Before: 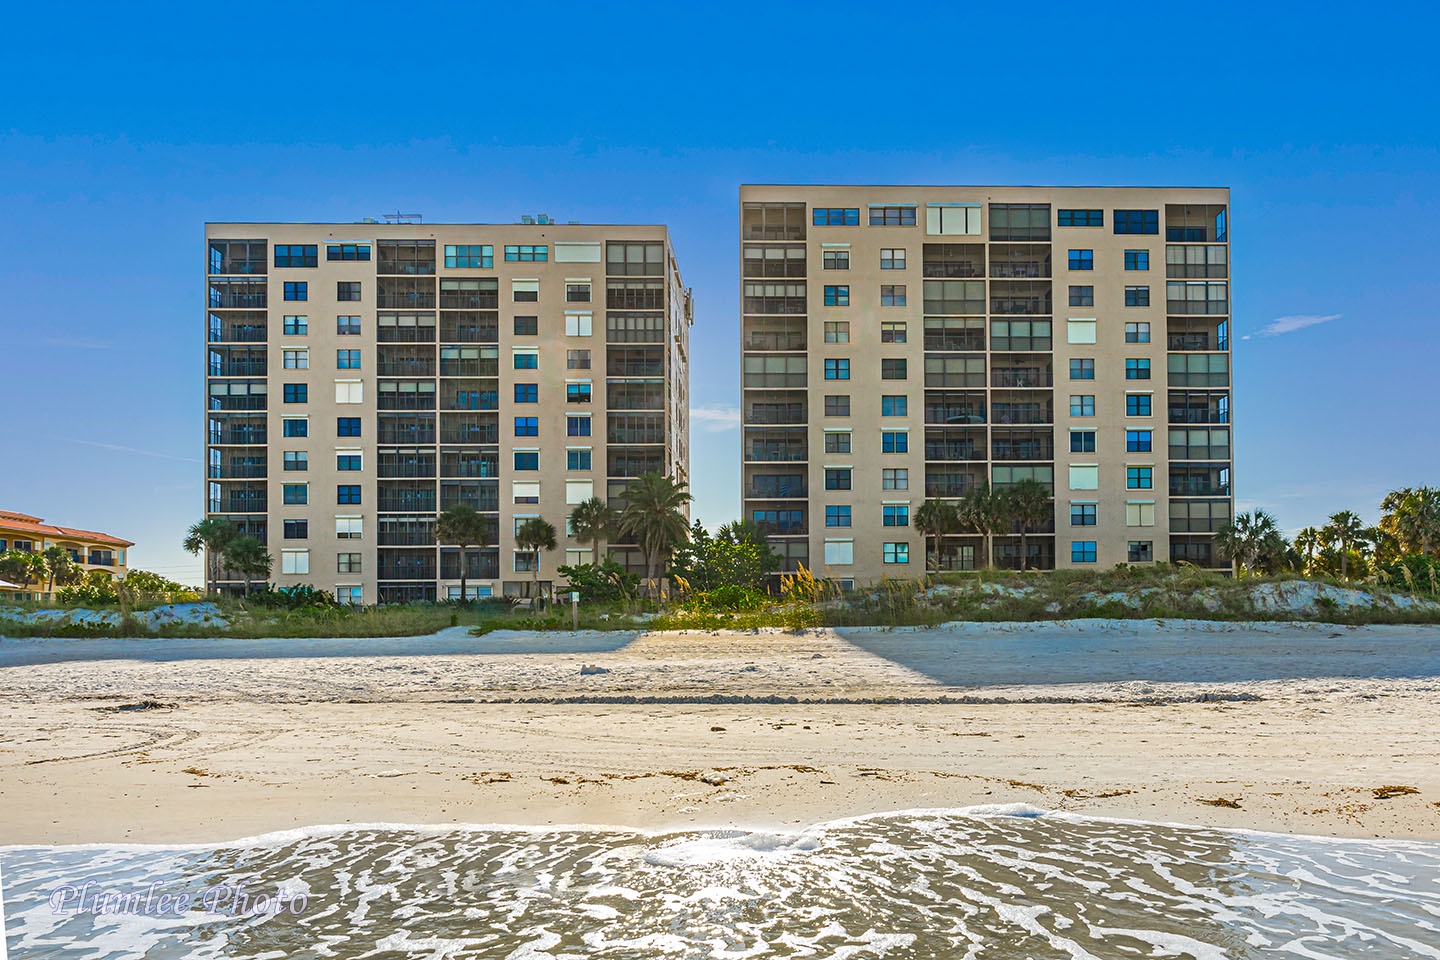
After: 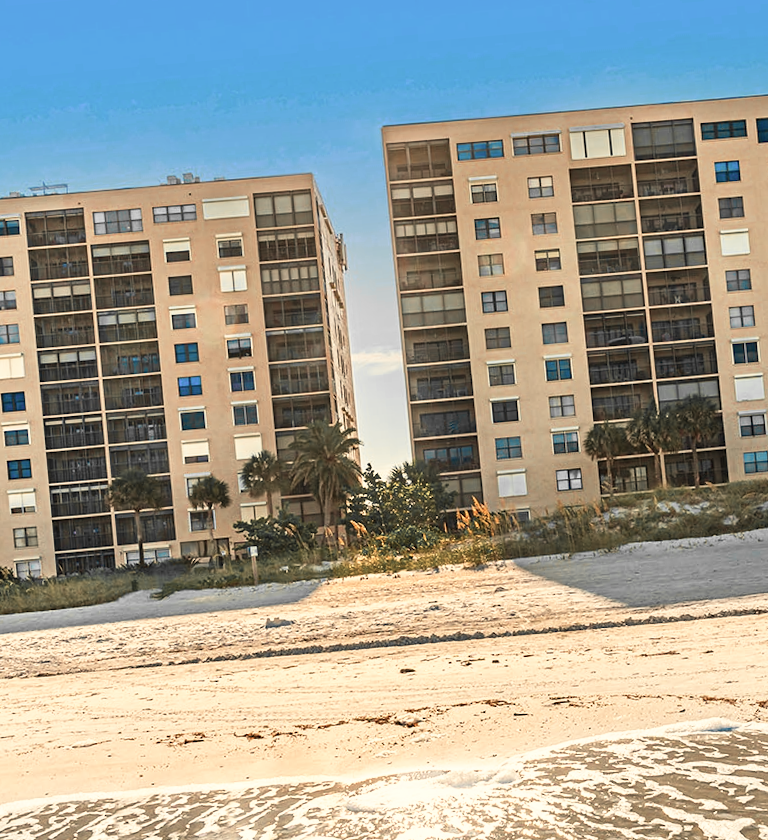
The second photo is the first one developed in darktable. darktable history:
rotate and perspective: rotation -5°, crop left 0.05, crop right 0.952, crop top 0.11, crop bottom 0.89
crop: left 21.674%, right 22.086%
color zones: curves: ch0 [(0, 0.363) (0.128, 0.373) (0.25, 0.5) (0.402, 0.407) (0.521, 0.525) (0.63, 0.559) (0.729, 0.662) (0.867, 0.471)]; ch1 [(0, 0.515) (0.136, 0.618) (0.25, 0.5) (0.378, 0) (0.516, 0) (0.622, 0.593) (0.737, 0.819) (0.87, 0.593)]; ch2 [(0, 0.529) (0.128, 0.471) (0.282, 0.451) (0.386, 0.662) (0.516, 0.525) (0.633, 0.554) (0.75, 0.62) (0.875, 0.441)]
bloom: size 3%, threshold 100%, strength 0%
white balance: red 1.138, green 0.996, blue 0.812
contrast brightness saturation: contrast 0.1, saturation -0.36
base curve: curves: ch0 [(0, 0) (0.688, 0.865) (1, 1)], preserve colors none
